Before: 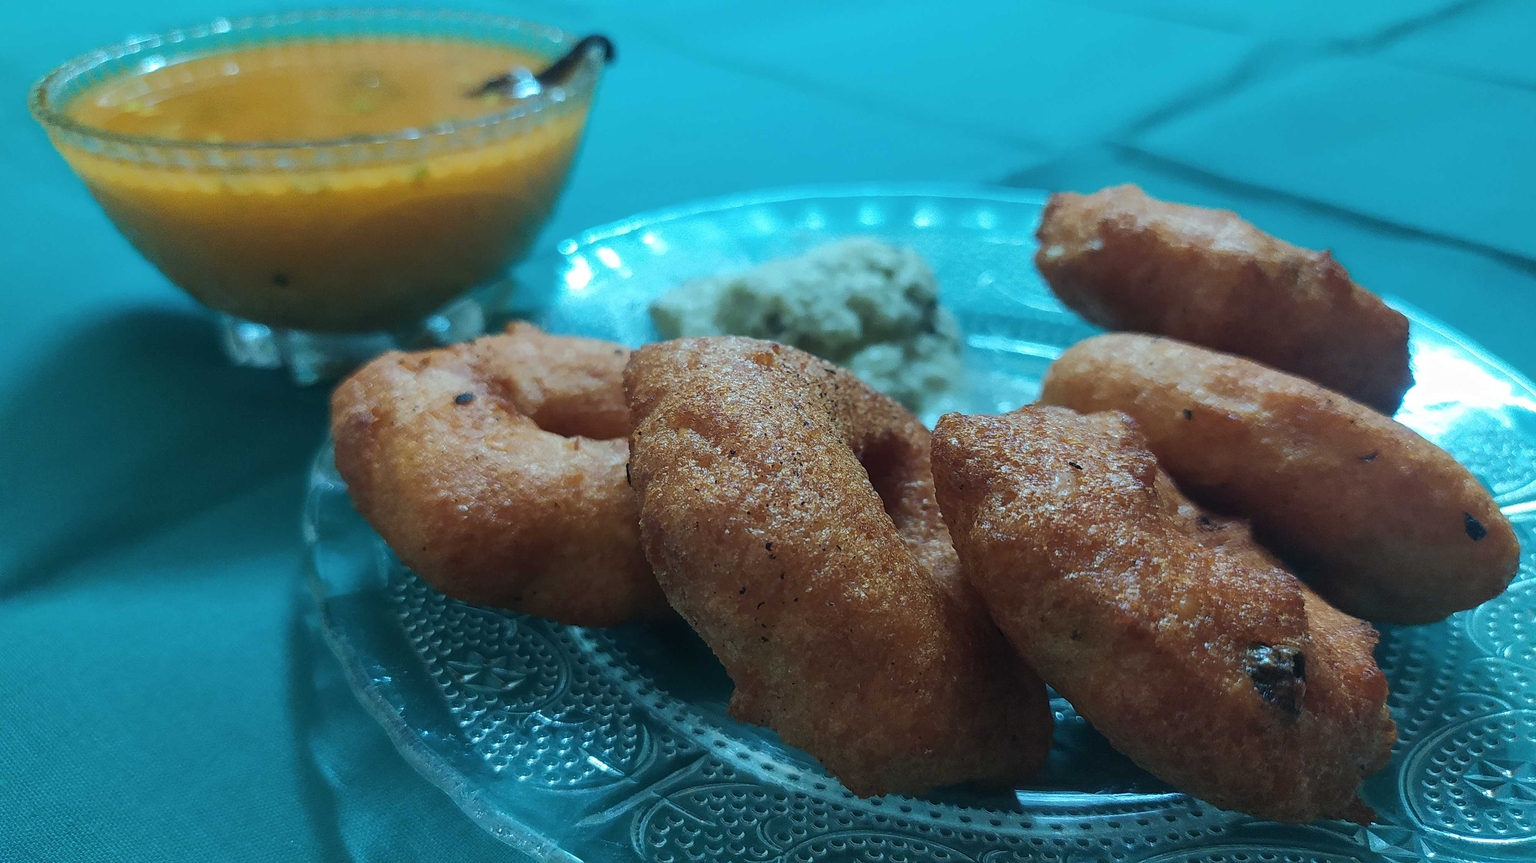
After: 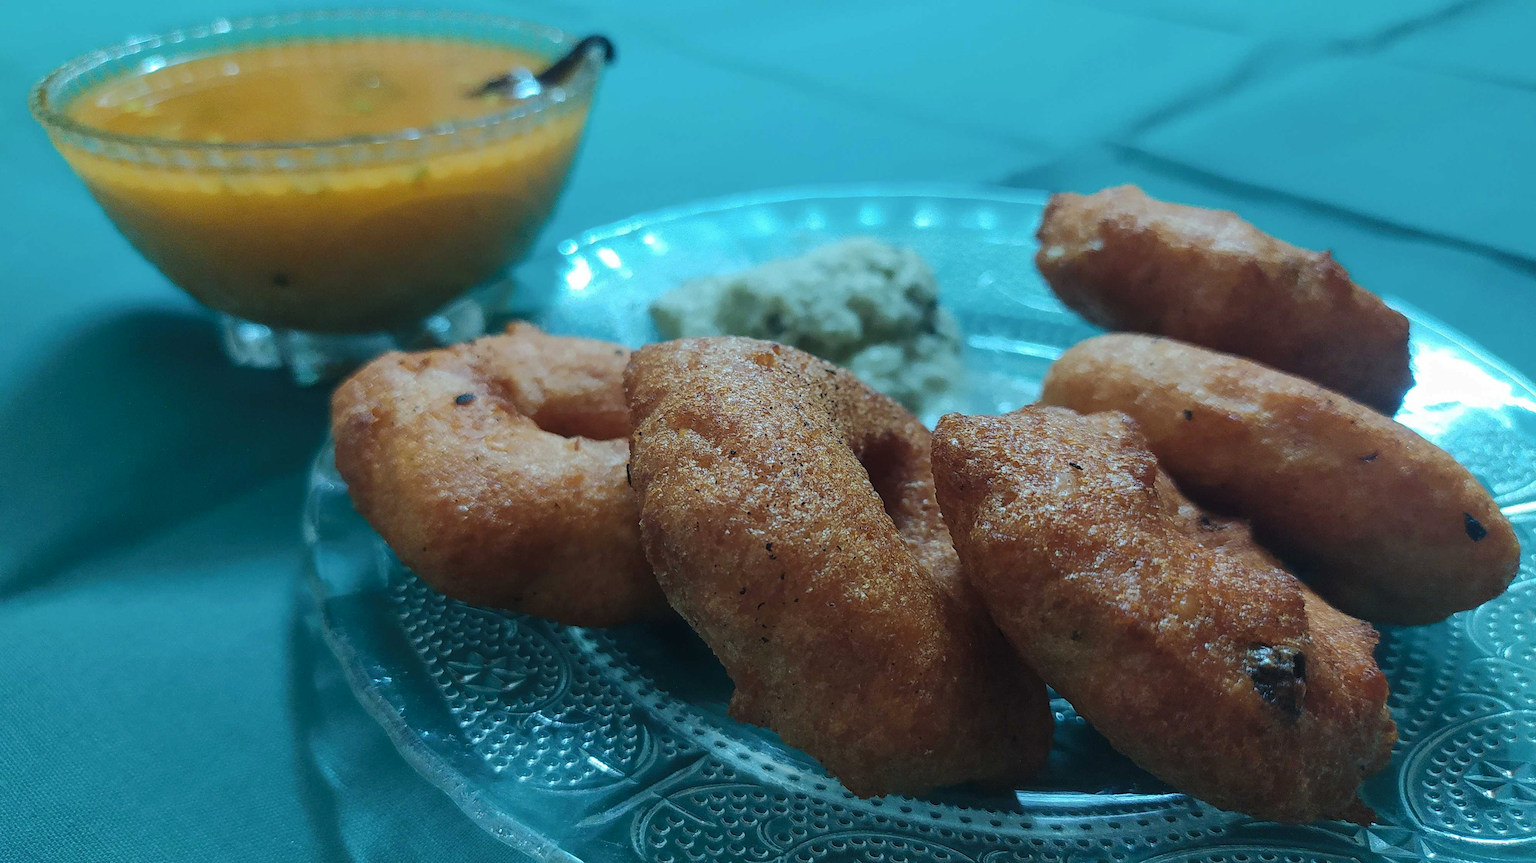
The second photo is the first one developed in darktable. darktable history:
tone curve: curves: ch0 [(0, 0) (0.003, 0.013) (0.011, 0.018) (0.025, 0.027) (0.044, 0.045) (0.069, 0.068) (0.1, 0.096) (0.136, 0.13) (0.177, 0.168) (0.224, 0.217) (0.277, 0.277) (0.335, 0.338) (0.399, 0.401) (0.468, 0.473) (0.543, 0.544) (0.623, 0.621) (0.709, 0.7) (0.801, 0.781) (0.898, 0.869) (1, 1)], preserve colors none
